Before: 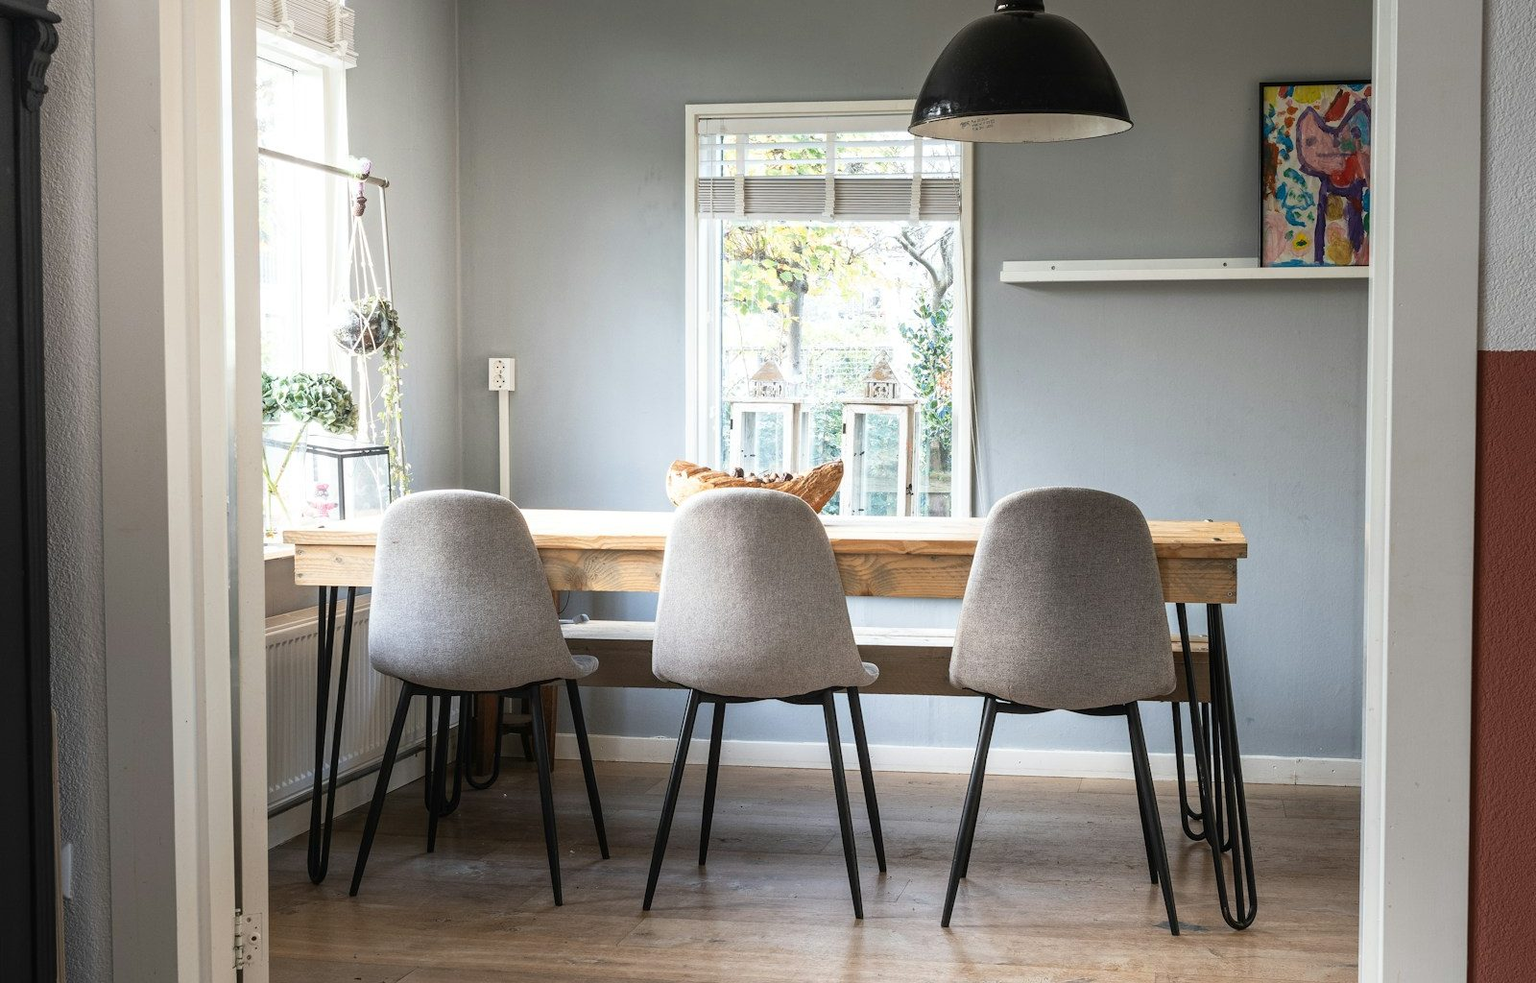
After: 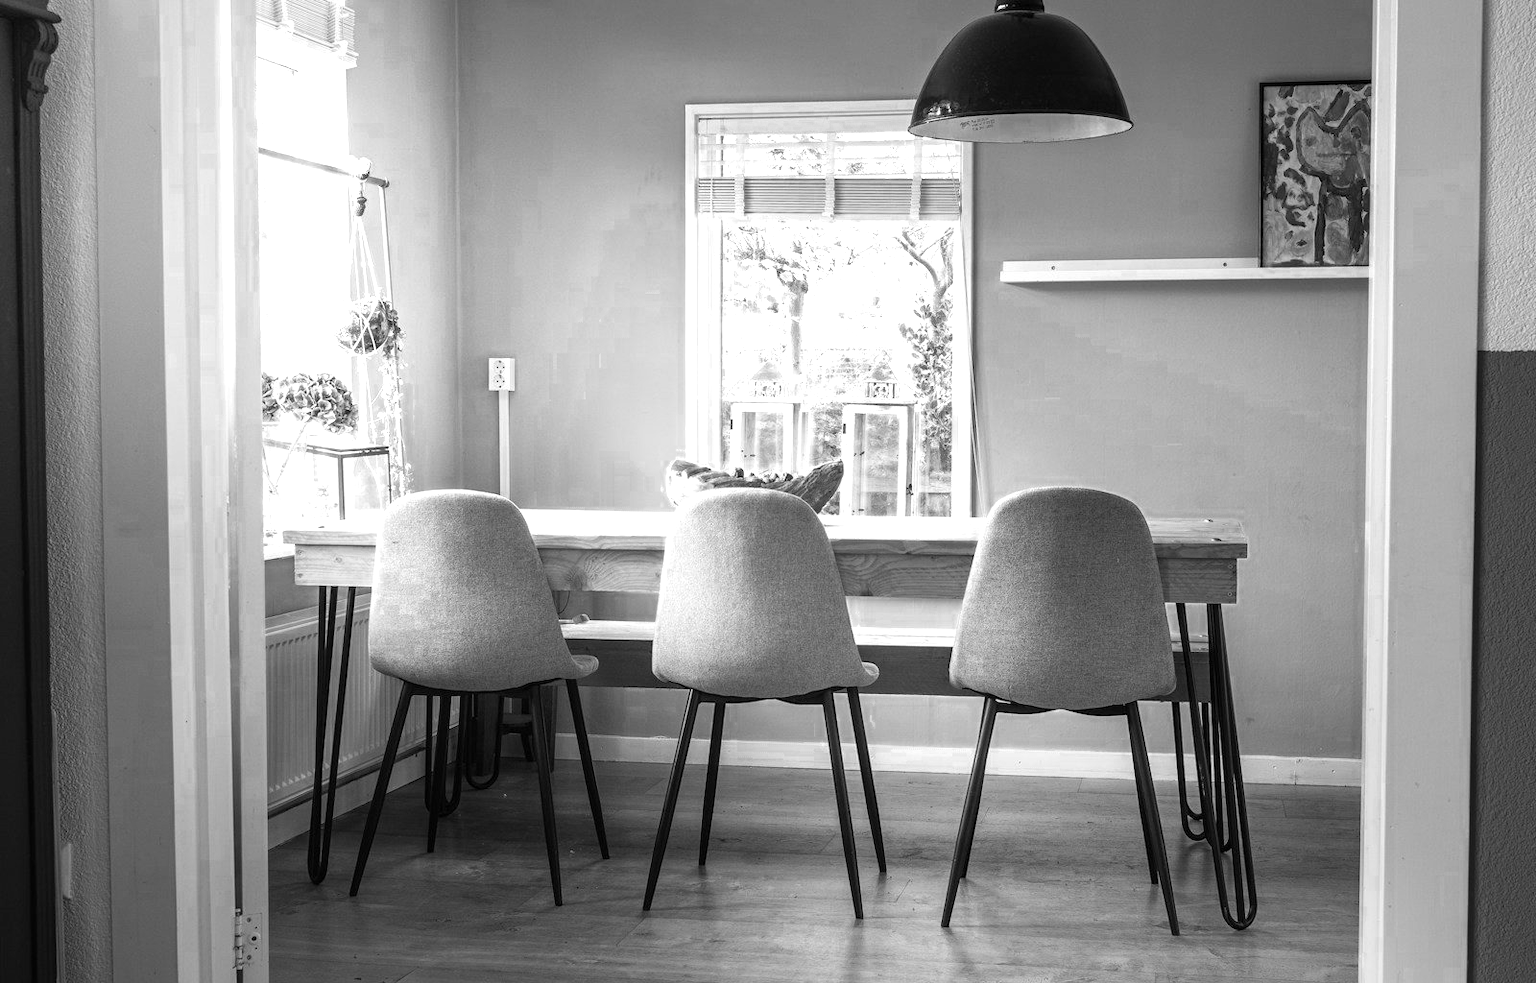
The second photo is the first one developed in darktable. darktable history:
tone equalizer: on, module defaults
color zones: curves: ch0 [(0.002, 0.589) (0.107, 0.484) (0.146, 0.249) (0.217, 0.352) (0.309, 0.525) (0.39, 0.404) (0.455, 0.169) (0.597, 0.055) (0.724, 0.212) (0.775, 0.691) (0.869, 0.571) (1, 0.587)]; ch1 [(0, 0) (0.143, 0) (0.286, 0) (0.429, 0) (0.571, 0) (0.714, 0) (0.857, 0)]
graduated density: rotation -180°, offset 27.42
exposure: black level correction 0.001, exposure 0.5 EV, compensate exposure bias true, compensate highlight preservation false
